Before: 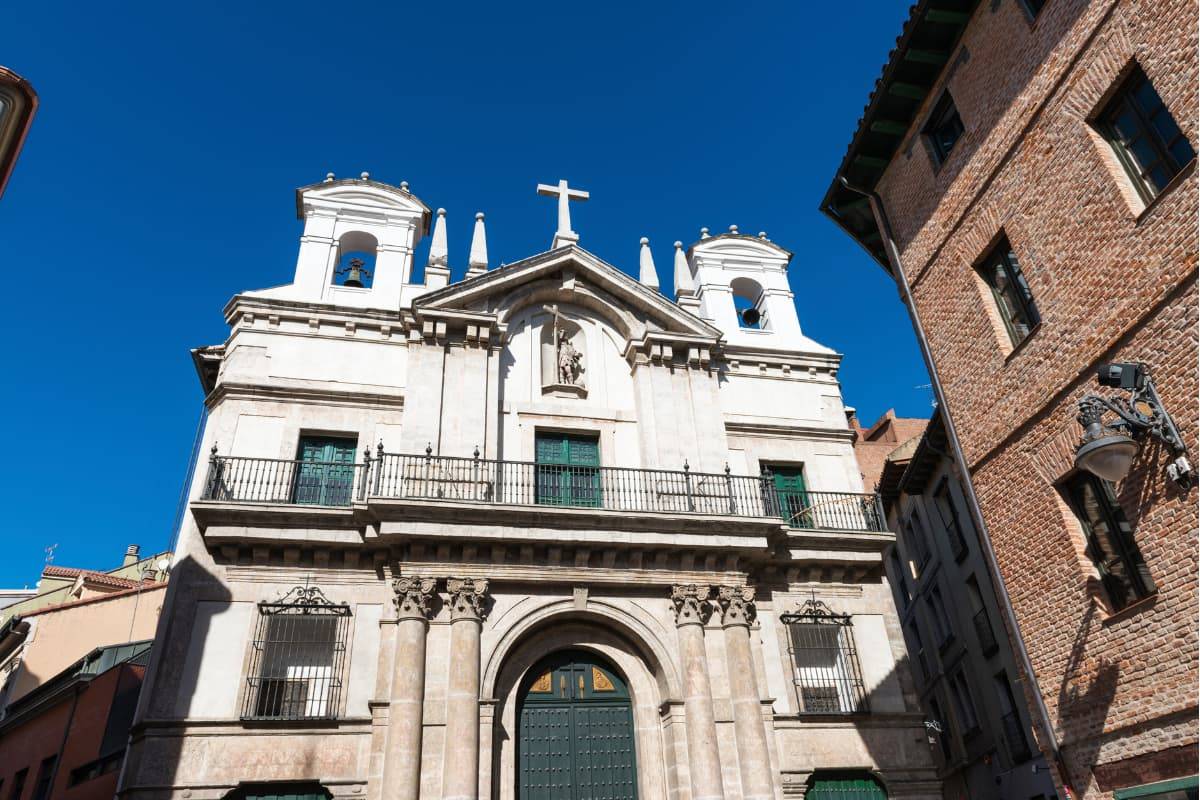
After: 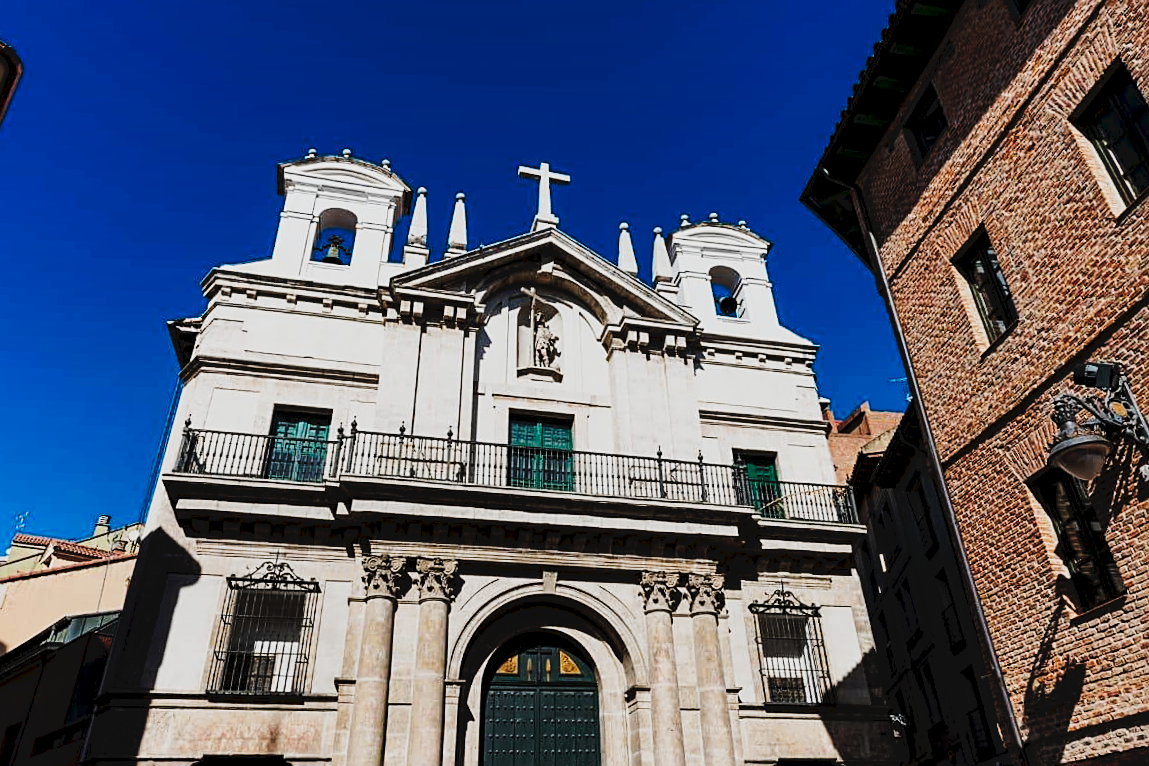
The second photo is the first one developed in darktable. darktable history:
shadows and highlights: radius 264.75, soften with gaussian
local contrast: highlights 100%, shadows 100%, detail 120%, midtone range 0.2
crop and rotate: angle -1.69°
tone curve: curves: ch0 [(0, 0) (0.003, 0.047) (0.011, 0.047) (0.025, 0.049) (0.044, 0.051) (0.069, 0.055) (0.1, 0.066) (0.136, 0.089) (0.177, 0.12) (0.224, 0.155) (0.277, 0.205) (0.335, 0.281) (0.399, 0.37) (0.468, 0.47) (0.543, 0.574) (0.623, 0.687) (0.709, 0.801) (0.801, 0.89) (0.898, 0.963) (1, 1)], preserve colors none
filmic rgb: middle gray luminance 29%, black relative exposure -10.3 EV, white relative exposure 5.5 EV, threshold 6 EV, target black luminance 0%, hardness 3.95, latitude 2.04%, contrast 1.132, highlights saturation mix 5%, shadows ↔ highlights balance 15.11%, preserve chrominance no, color science v3 (2019), use custom middle-gray values true, iterations of high-quality reconstruction 0, enable highlight reconstruction true
sharpen: amount 0.575
